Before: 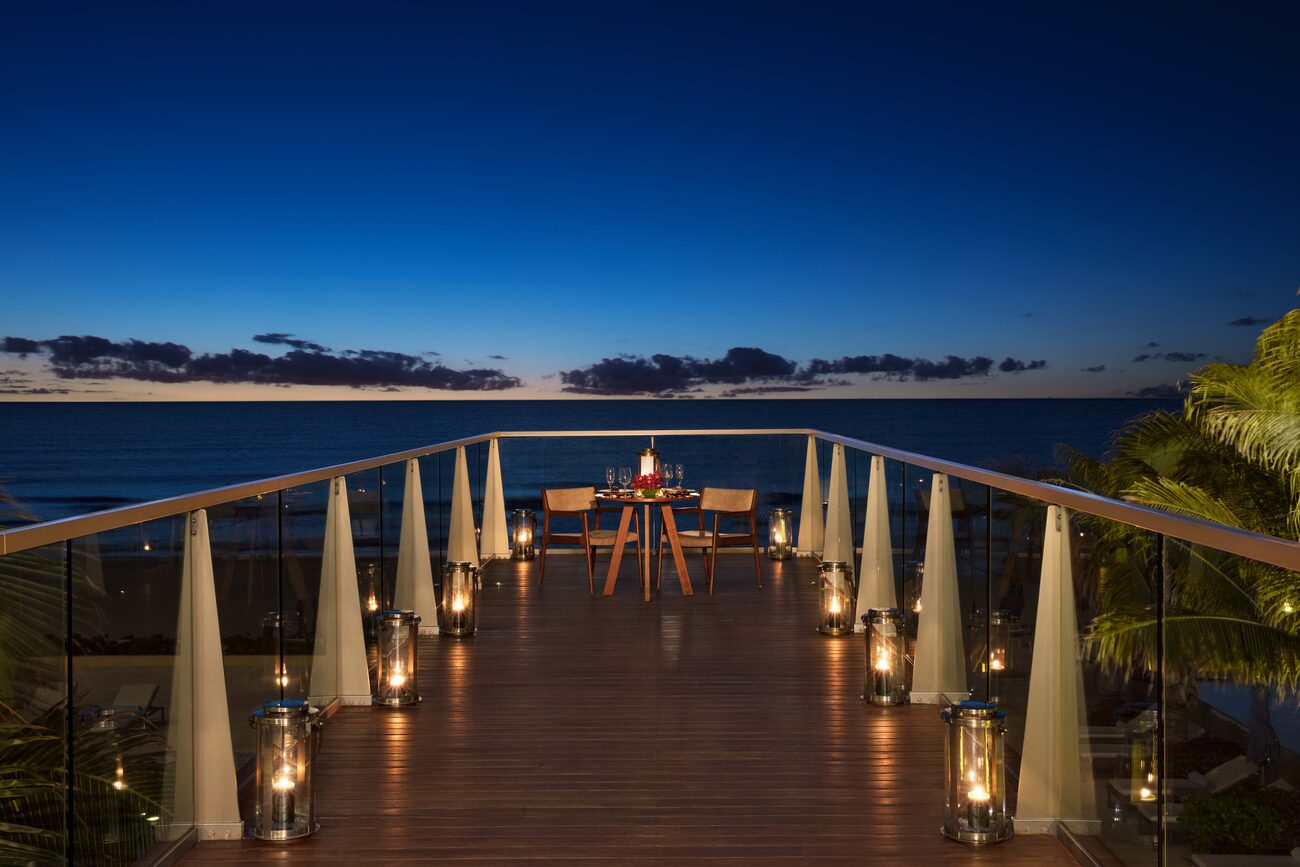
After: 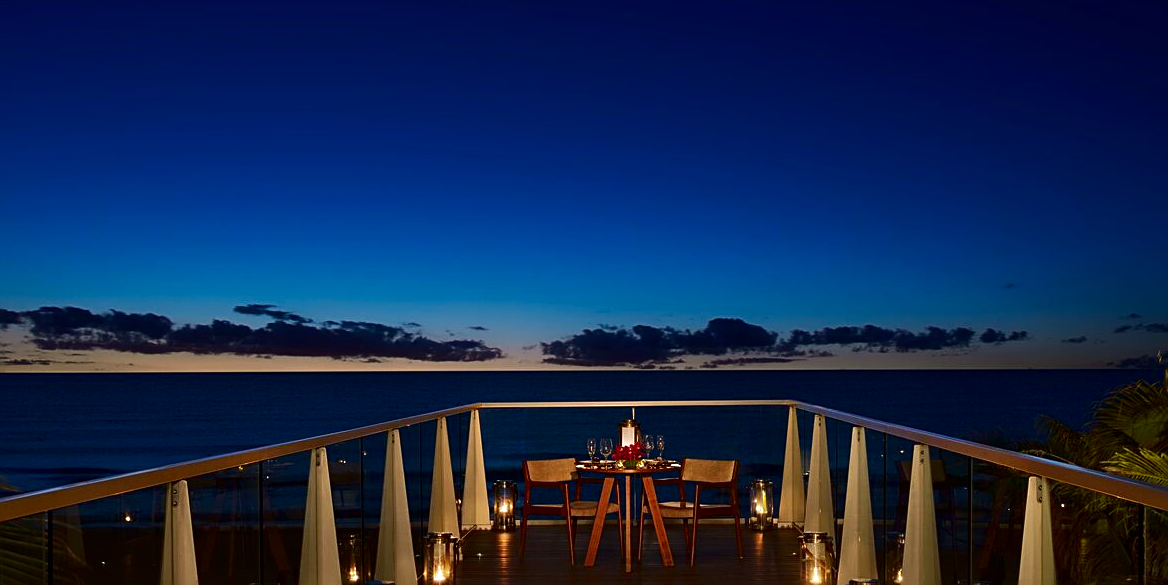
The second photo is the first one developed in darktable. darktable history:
crop: left 1.509%, top 3.452%, right 7.696%, bottom 28.452%
shadows and highlights: shadows 30
contrast brightness saturation: contrast 0.1, brightness -0.26, saturation 0.14
sharpen: on, module defaults
